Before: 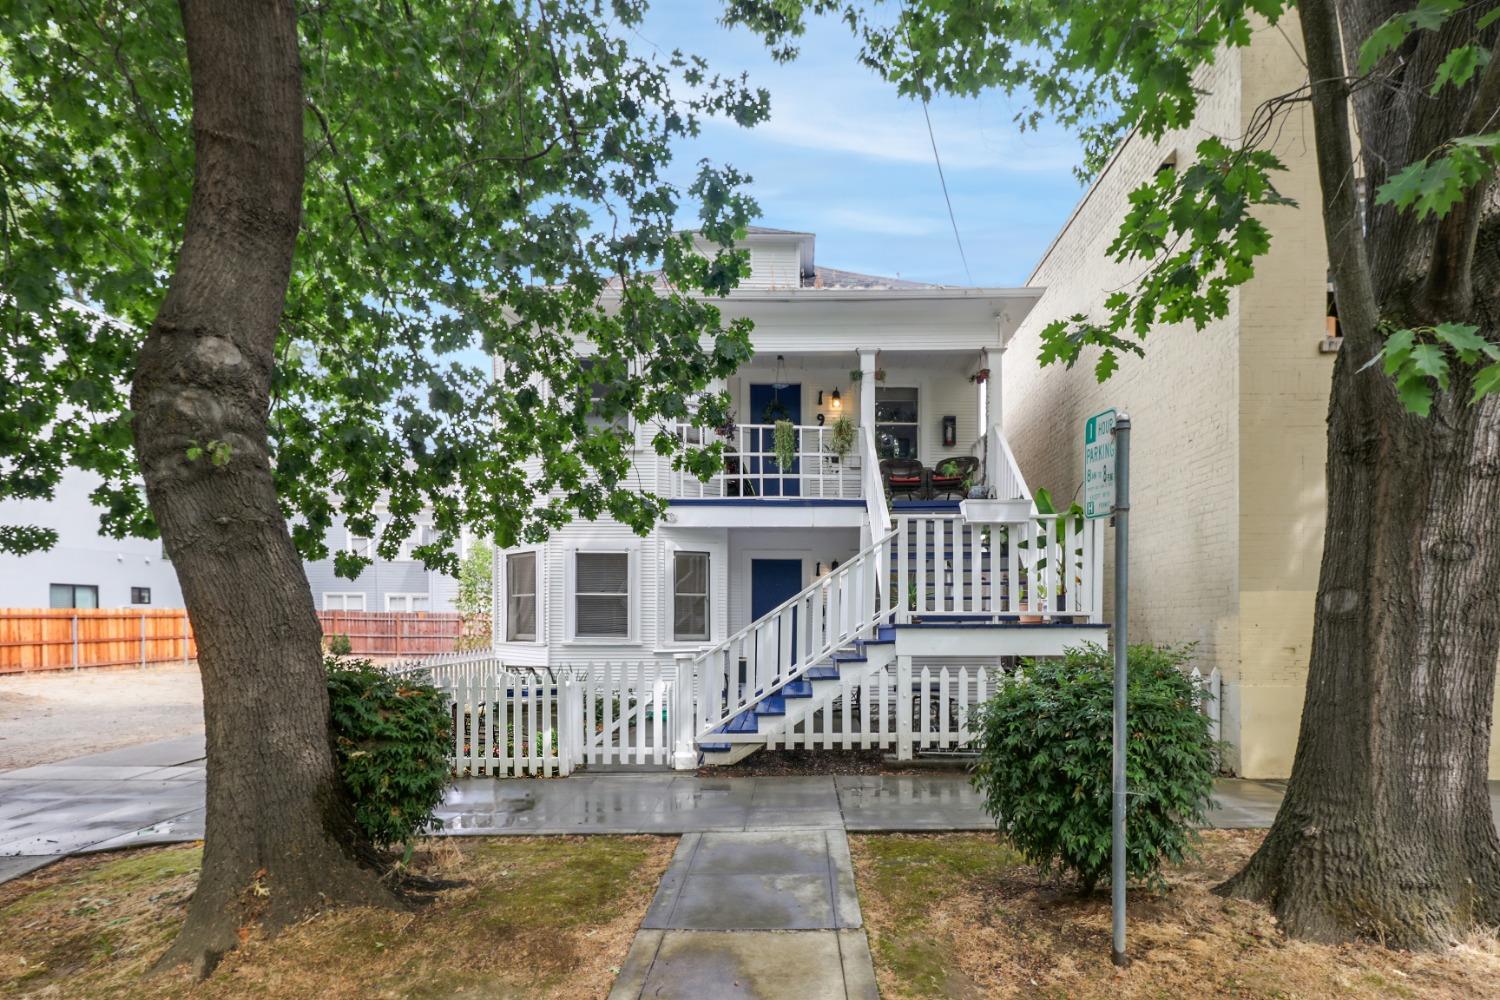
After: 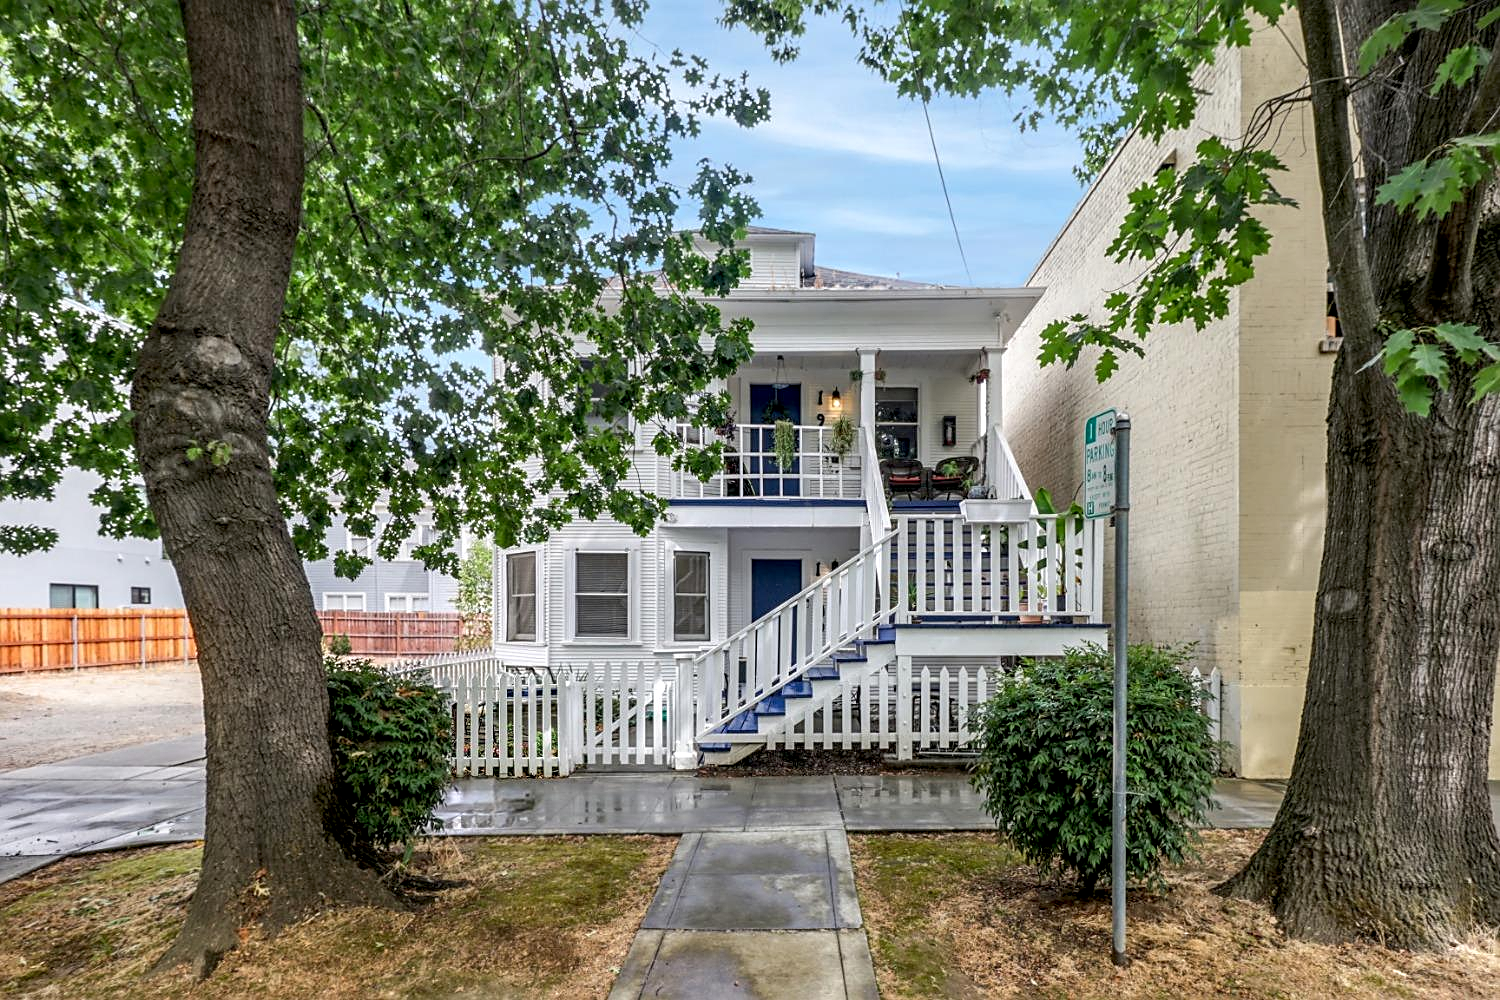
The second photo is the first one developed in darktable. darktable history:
exposure: black level correction 0.005, exposure 0.004 EV, compensate highlight preservation false
sharpen: on, module defaults
local contrast: detail 130%
